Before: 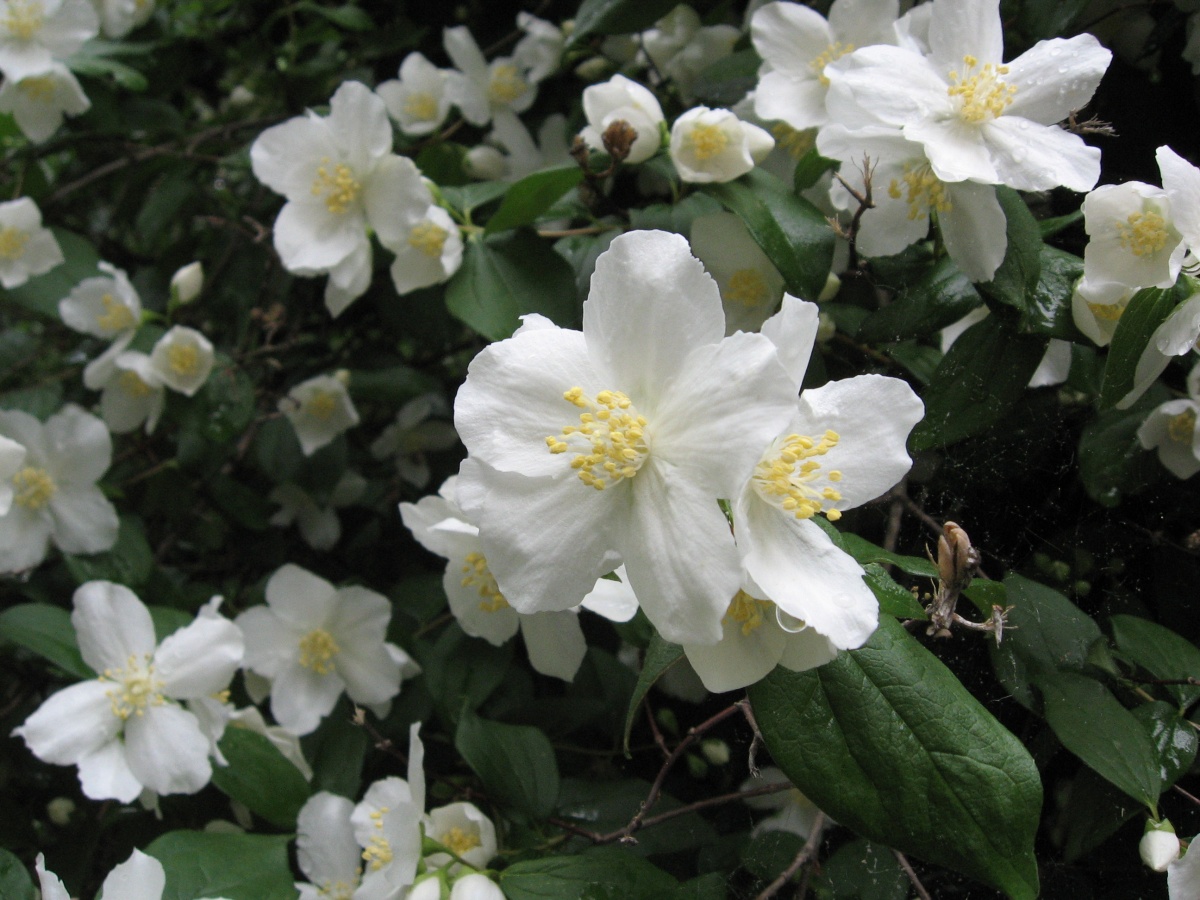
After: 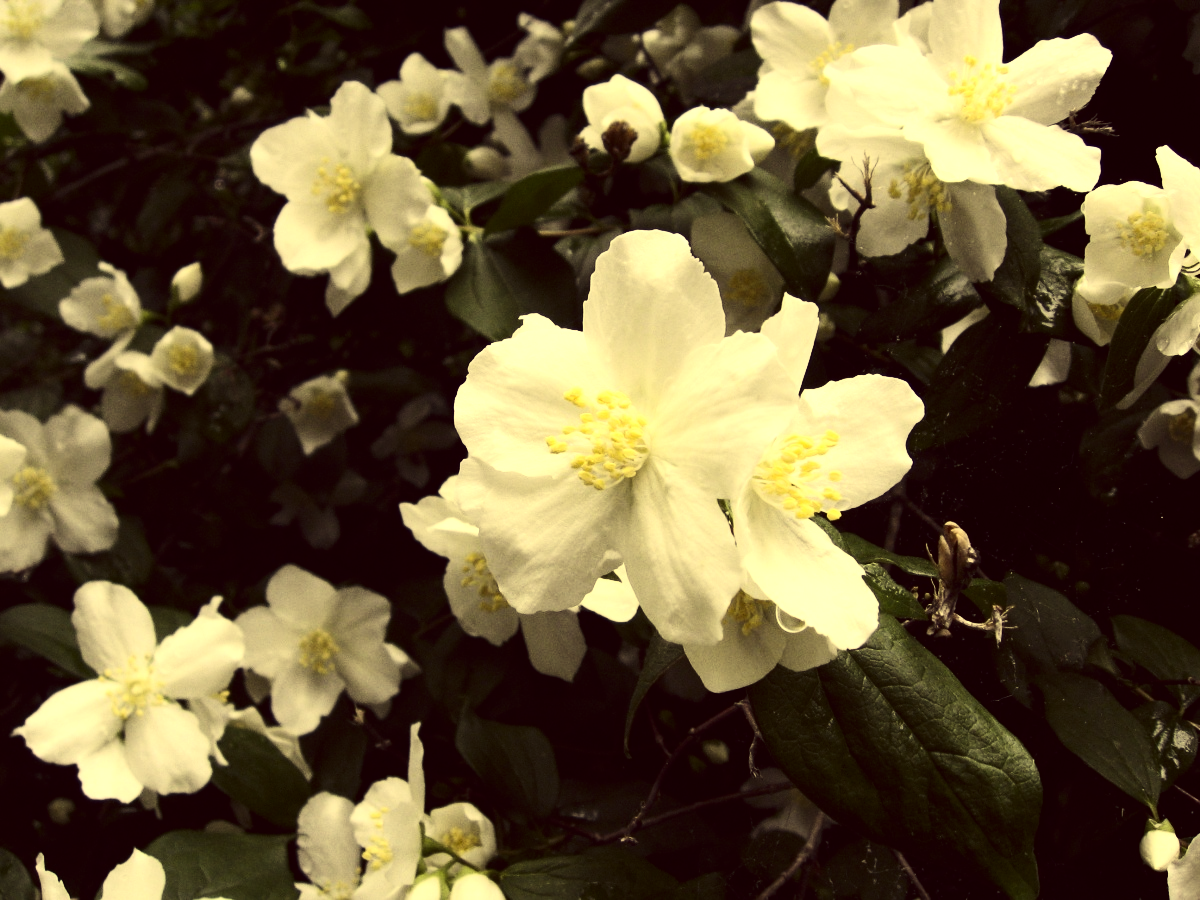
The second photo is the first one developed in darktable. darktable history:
contrast brightness saturation: contrast 0.25, saturation -0.31
color correction: highlights a* -0.482, highlights b* 40, shadows a* 9.8, shadows b* -0.161
exposure: exposure -0.064 EV, compensate highlight preservation false
tone equalizer: -8 EV -0.75 EV, -7 EV -0.7 EV, -6 EV -0.6 EV, -5 EV -0.4 EV, -3 EV 0.4 EV, -2 EV 0.6 EV, -1 EV 0.7 EV, +0 EV 0.75 EV, edges refinement/feathering 500, mask exposure compensation -1.57 EV, preserve details no
